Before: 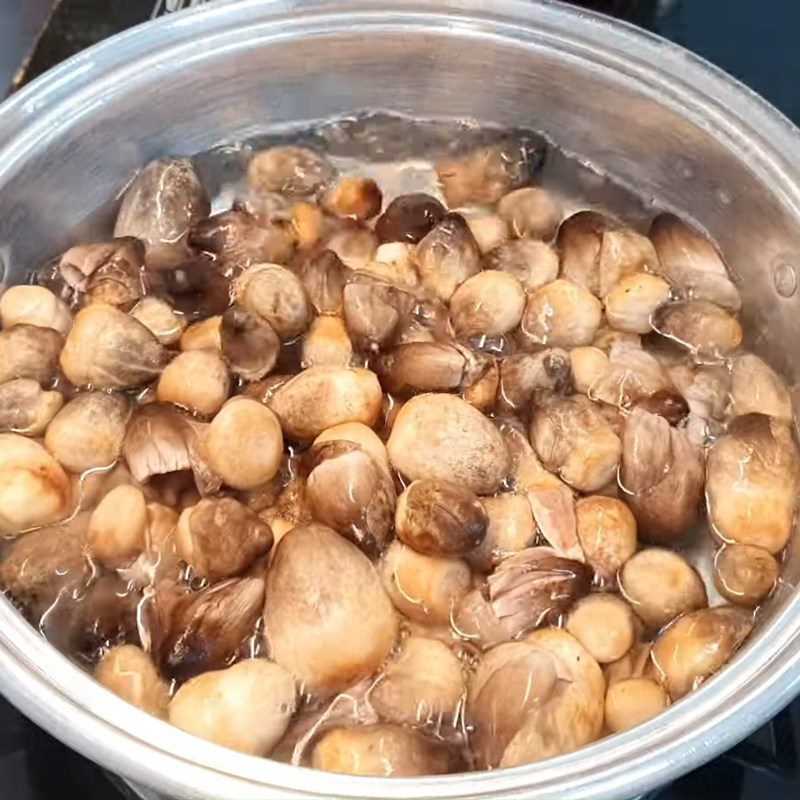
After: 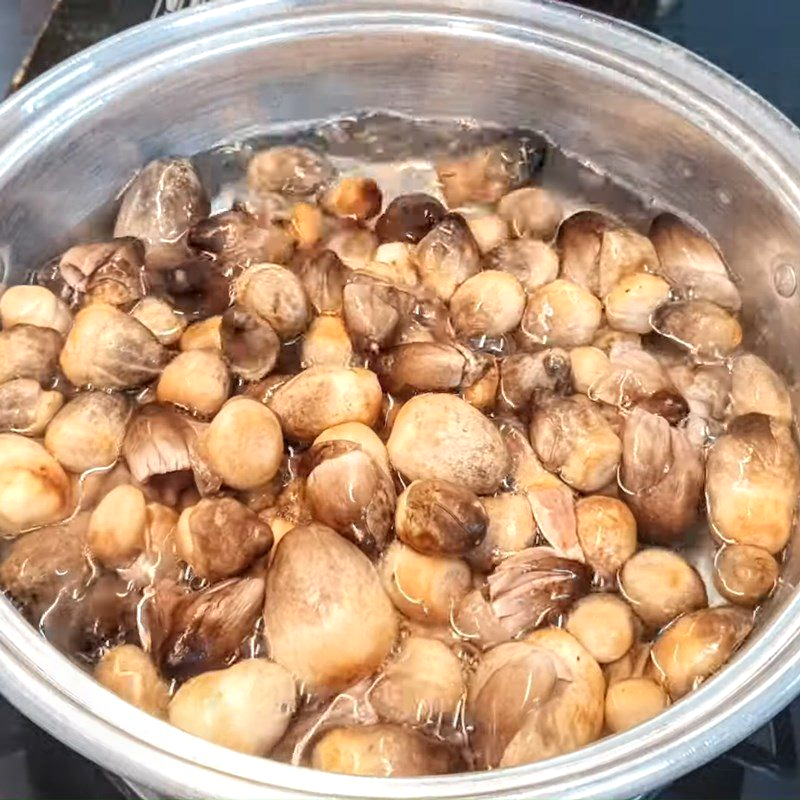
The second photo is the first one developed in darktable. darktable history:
tone curve: curves: ch0 [(0, 0.068) (1, 0.961)], preserve colors none
contrast brightness saturation: brightness 0.087, saturation 0.193
local contrast: detail 150%
tone equalizer: edges refinement/feathering 500, mask exposure compensation -1.57 EV, preserve details no
exposure: black level correction 0, compensate exposure bias true, compensate highlight preservation false
